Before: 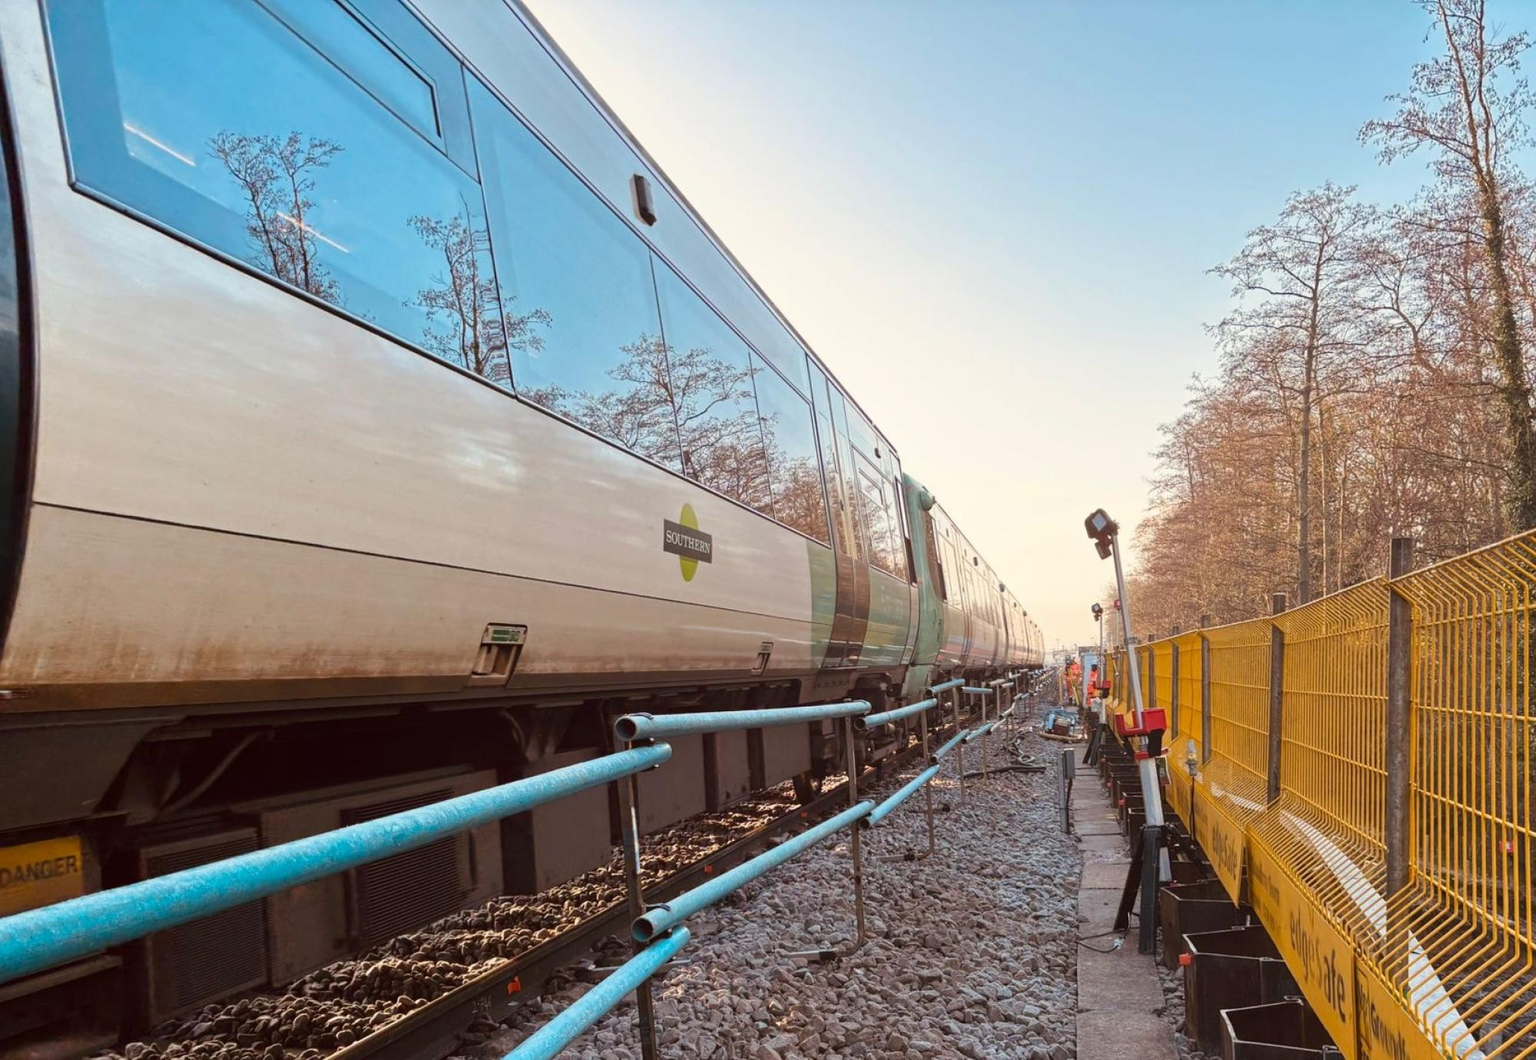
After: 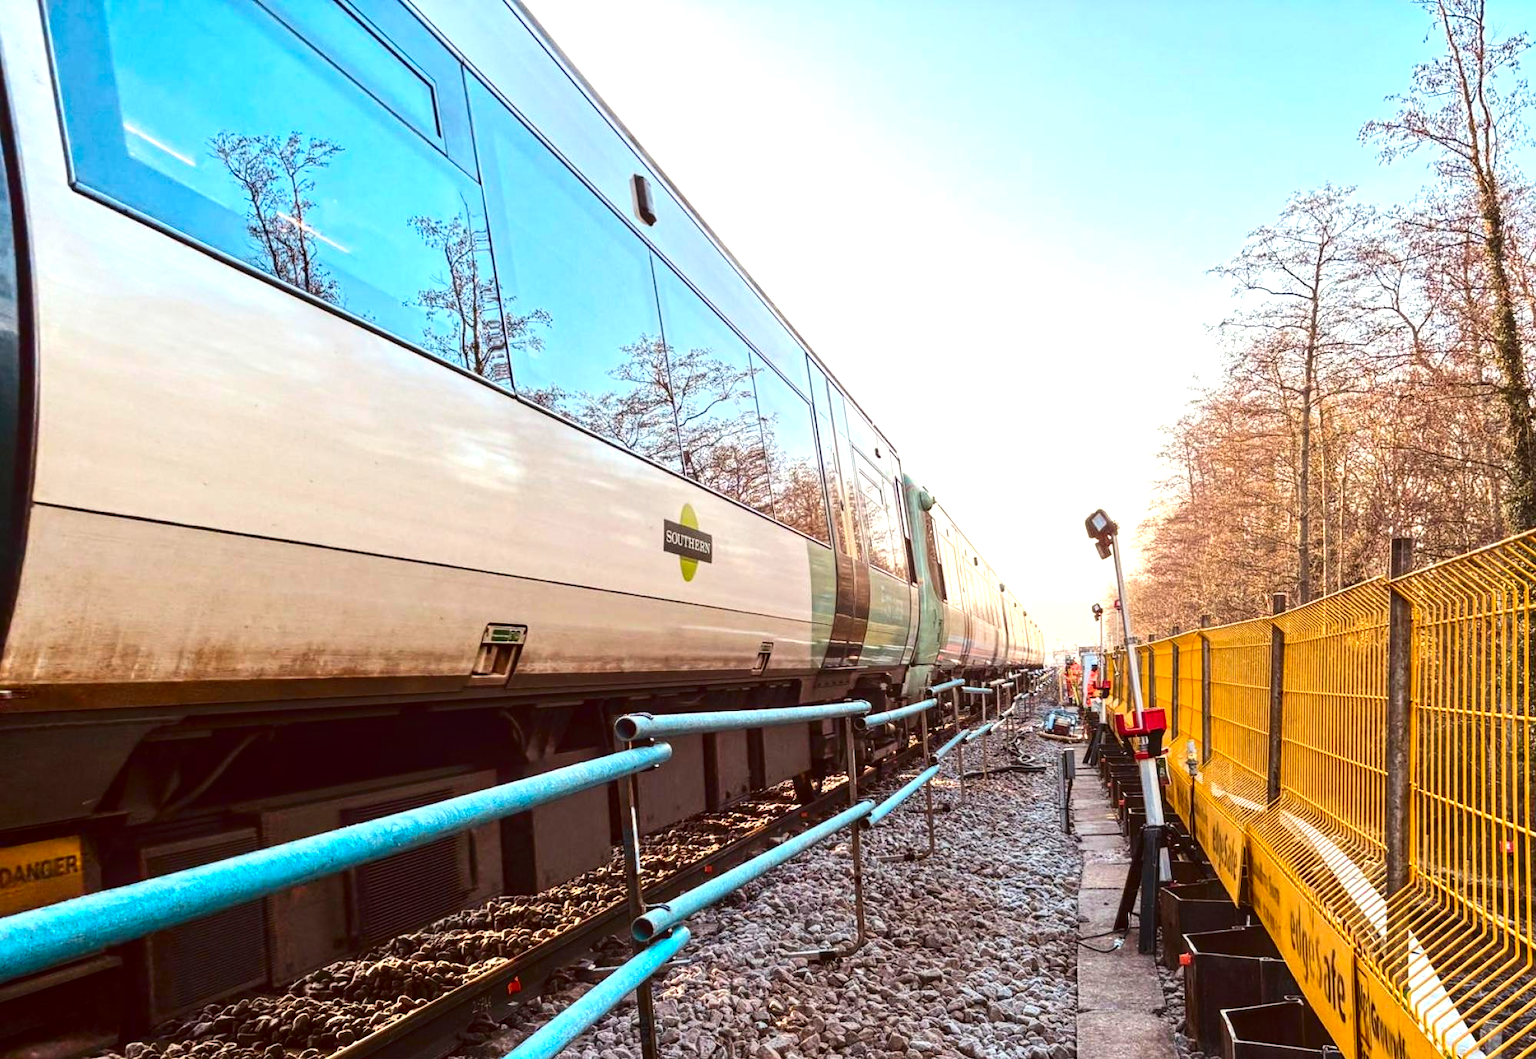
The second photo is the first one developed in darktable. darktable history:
contrast brightness saturation: contrast 0.21, brightness -0.11, saturation 0.21
exposure: black level correction 0, exposure 0.7 EV, compensate exposure bias true, compensate highlight preservation false
local contrast: on, module defaults
